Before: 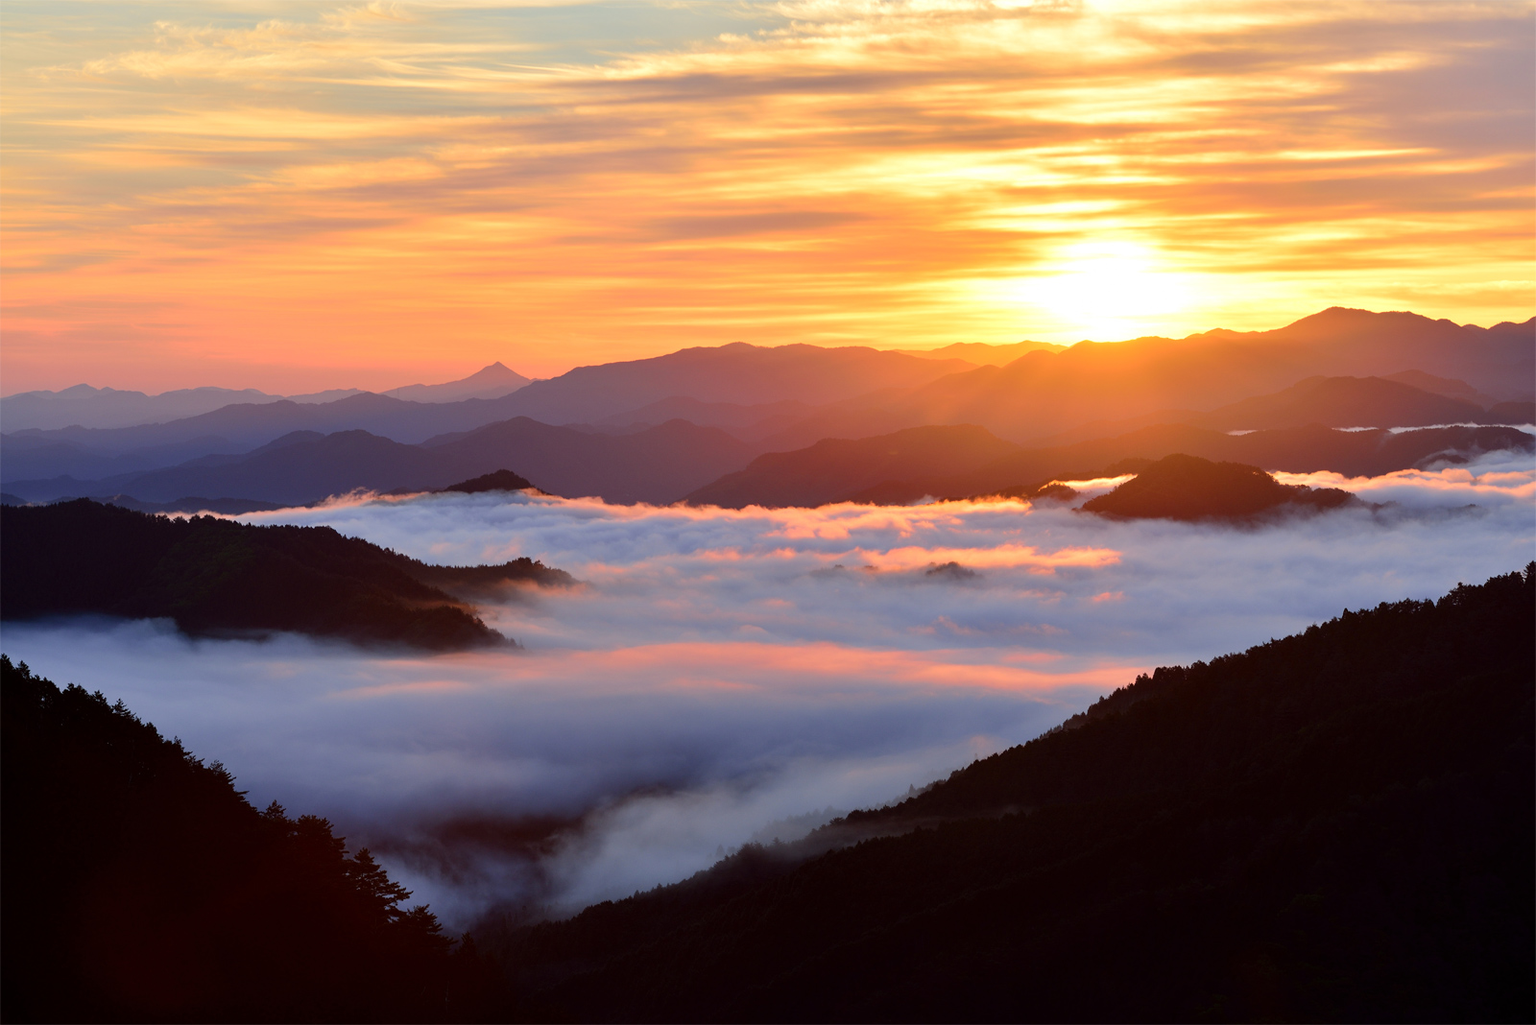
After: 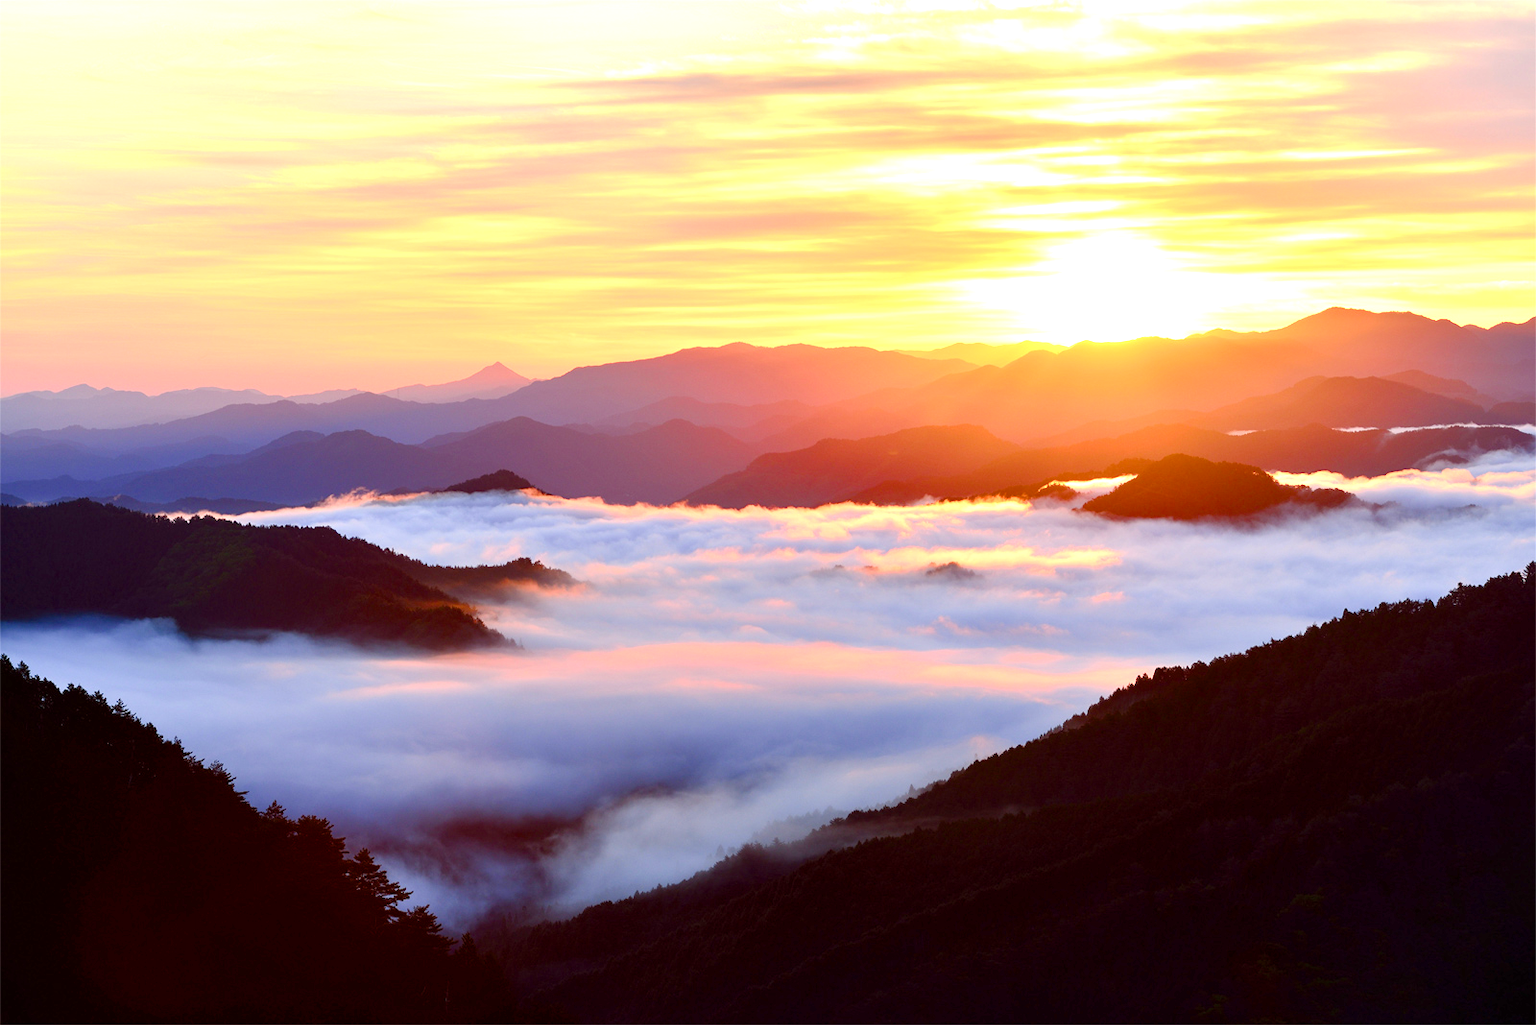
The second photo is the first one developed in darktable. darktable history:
color balance rgb: perceptual saturation grading › global saturation 20%, perceptual saturation grading › highlights -25%, perceptual saturation grading › shadows 50%
exposure: black level correction 0, exposure 1 EV, compensate exposure bias true, compensate highlight preservation false
